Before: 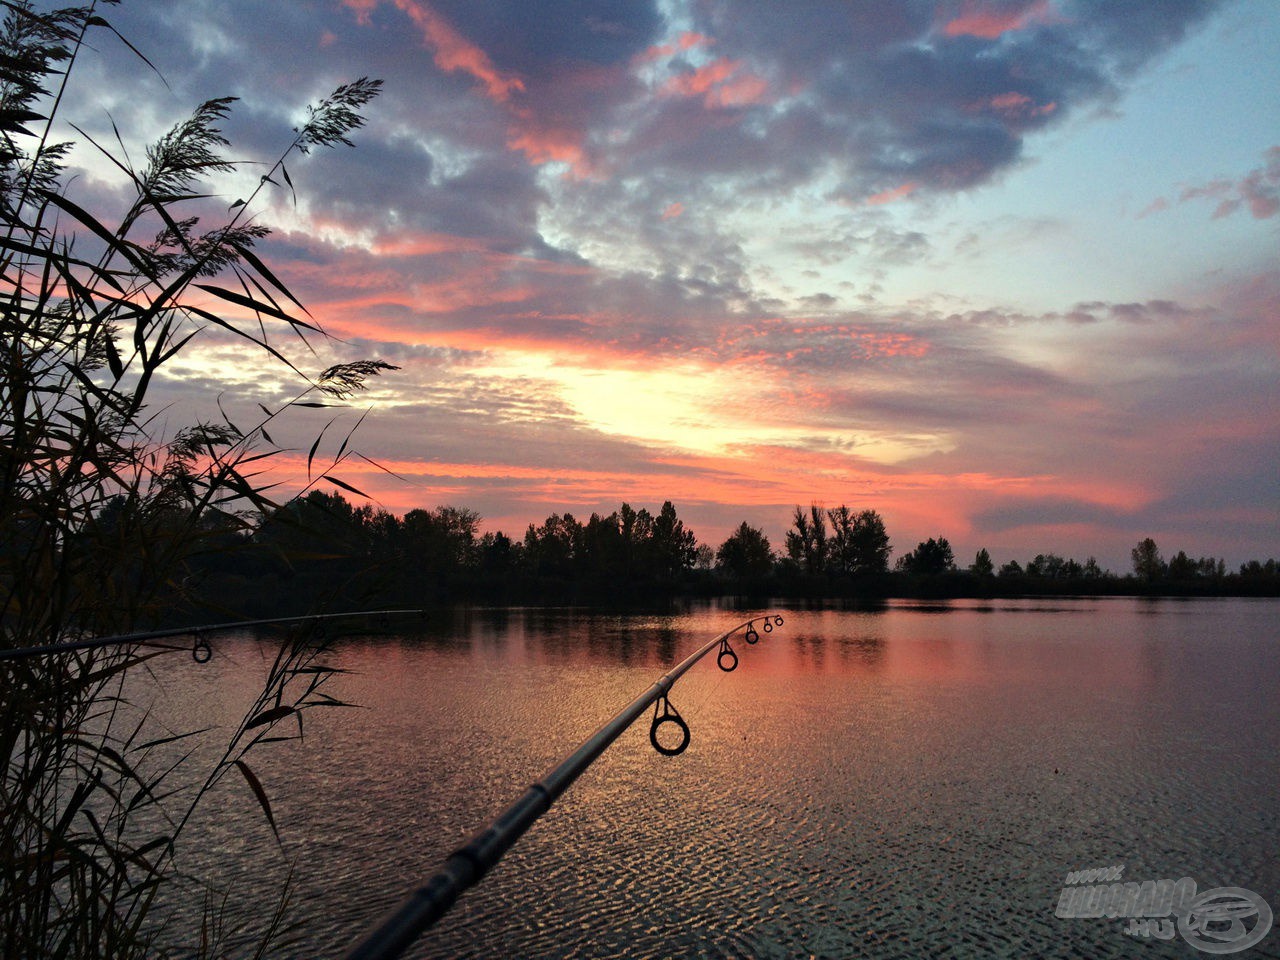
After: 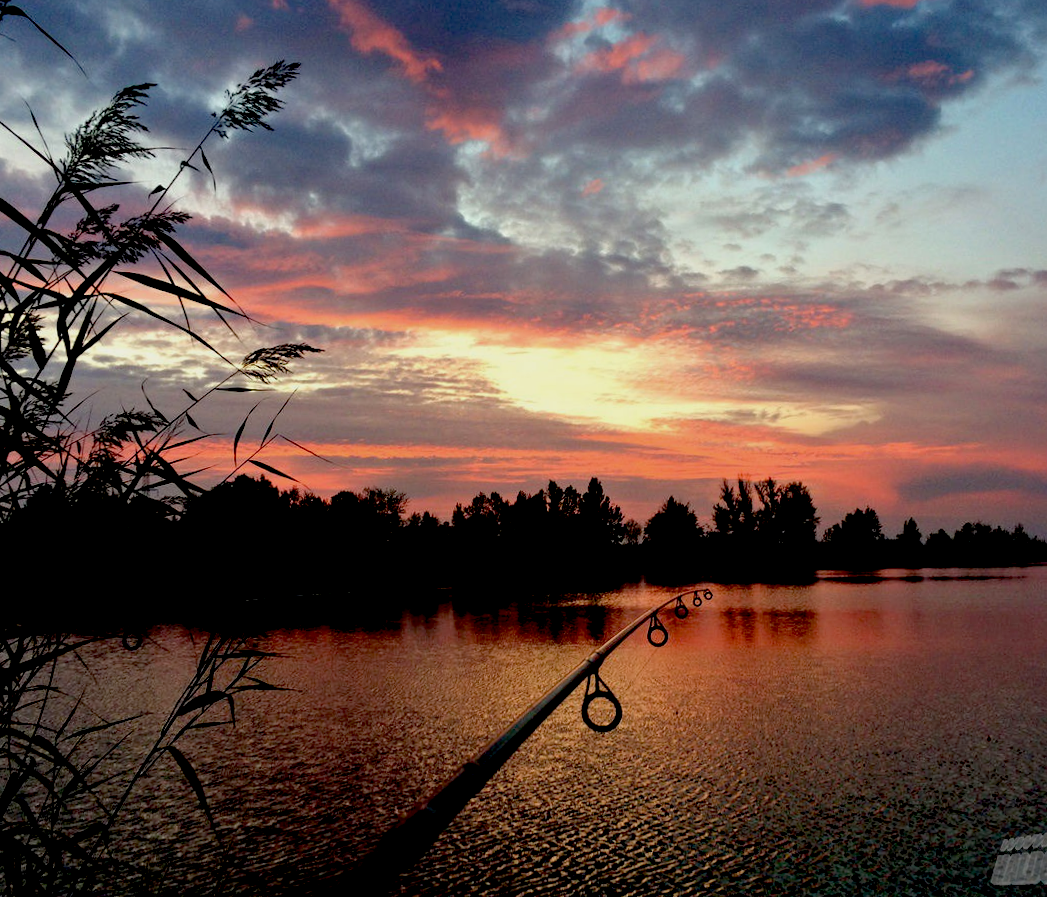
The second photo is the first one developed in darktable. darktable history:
crop and rotate: angle 1.3°, left 4.498%, top 1.057%, right 11.191%, bottom 2.605%
exposure: black level correction 0.046, exposure -0.23 EV, compensate exposure bias true, compensate highlight preservation false
